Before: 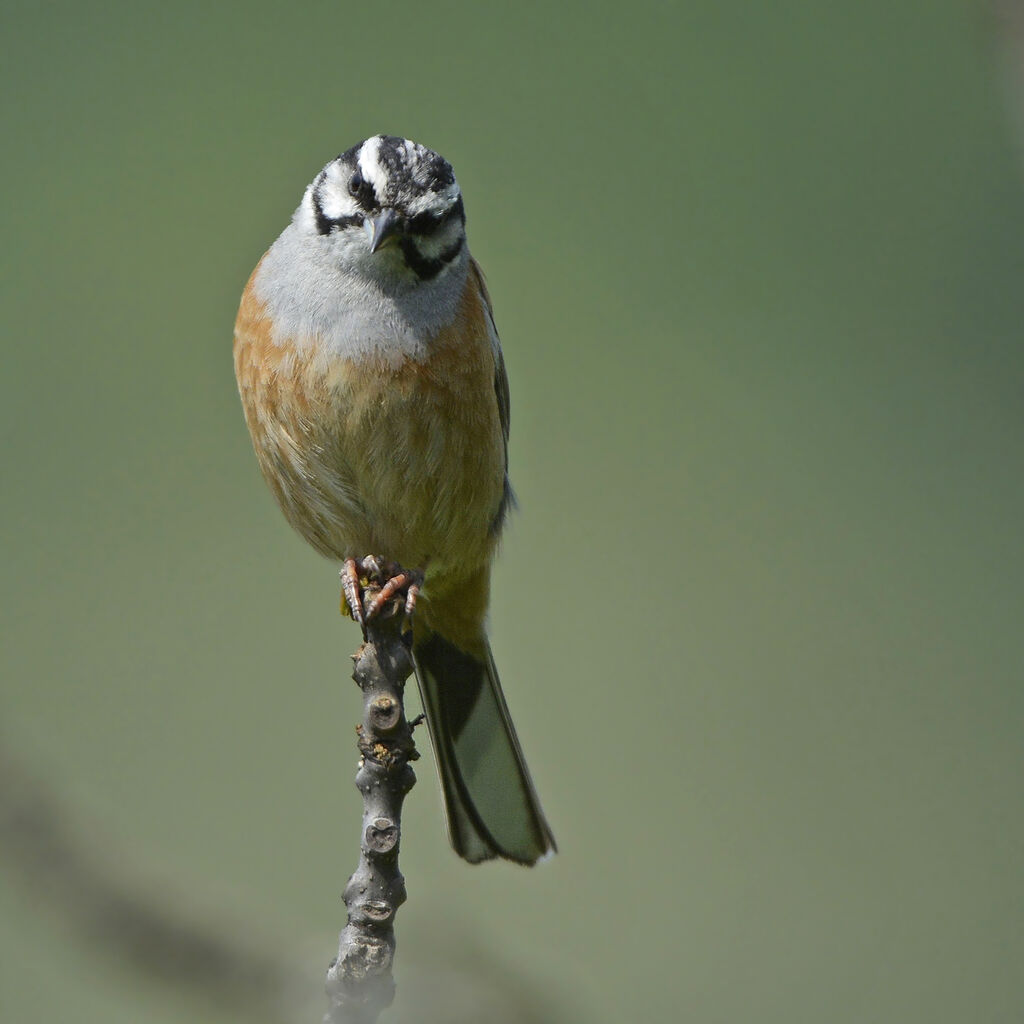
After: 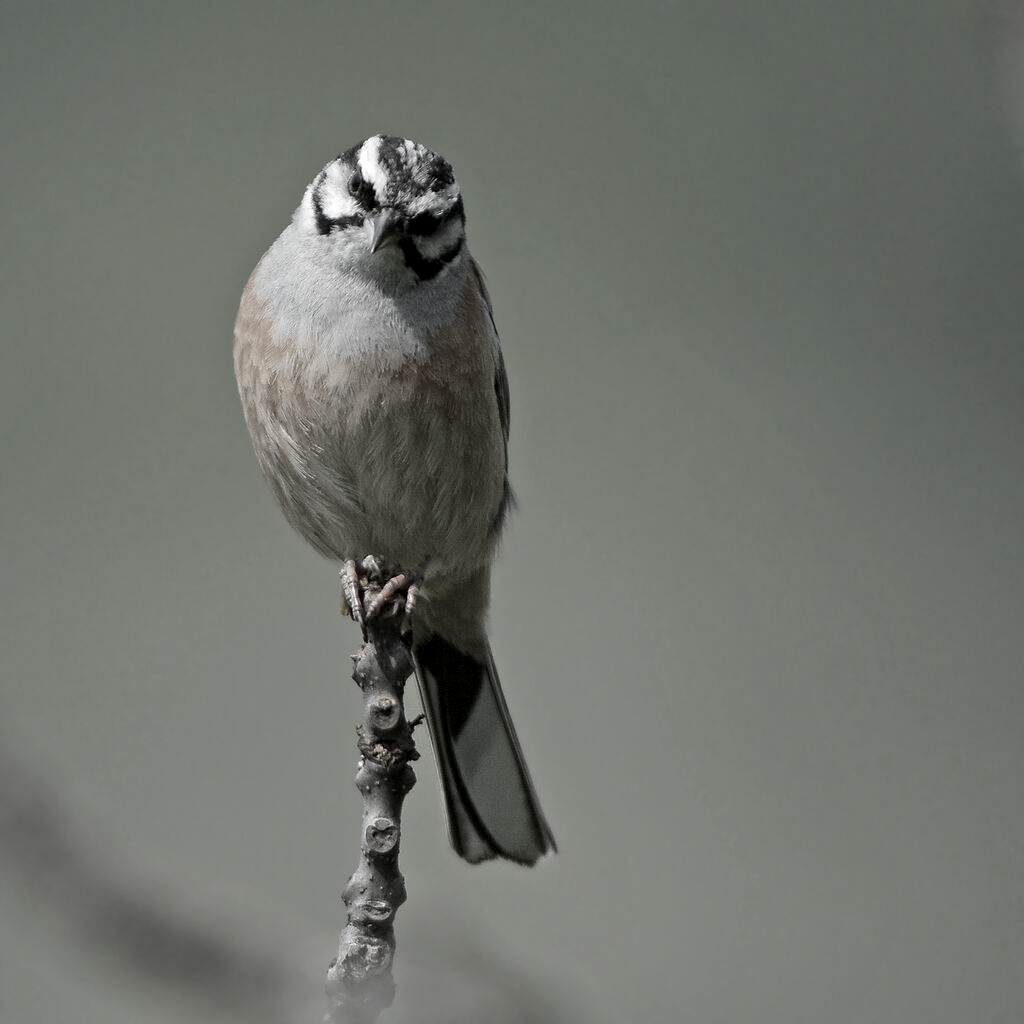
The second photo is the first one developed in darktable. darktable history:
color correction: saturation 0.2
exposure: black level correction 0.005, exposure 0.001 EV, compensate highlight preservation false
